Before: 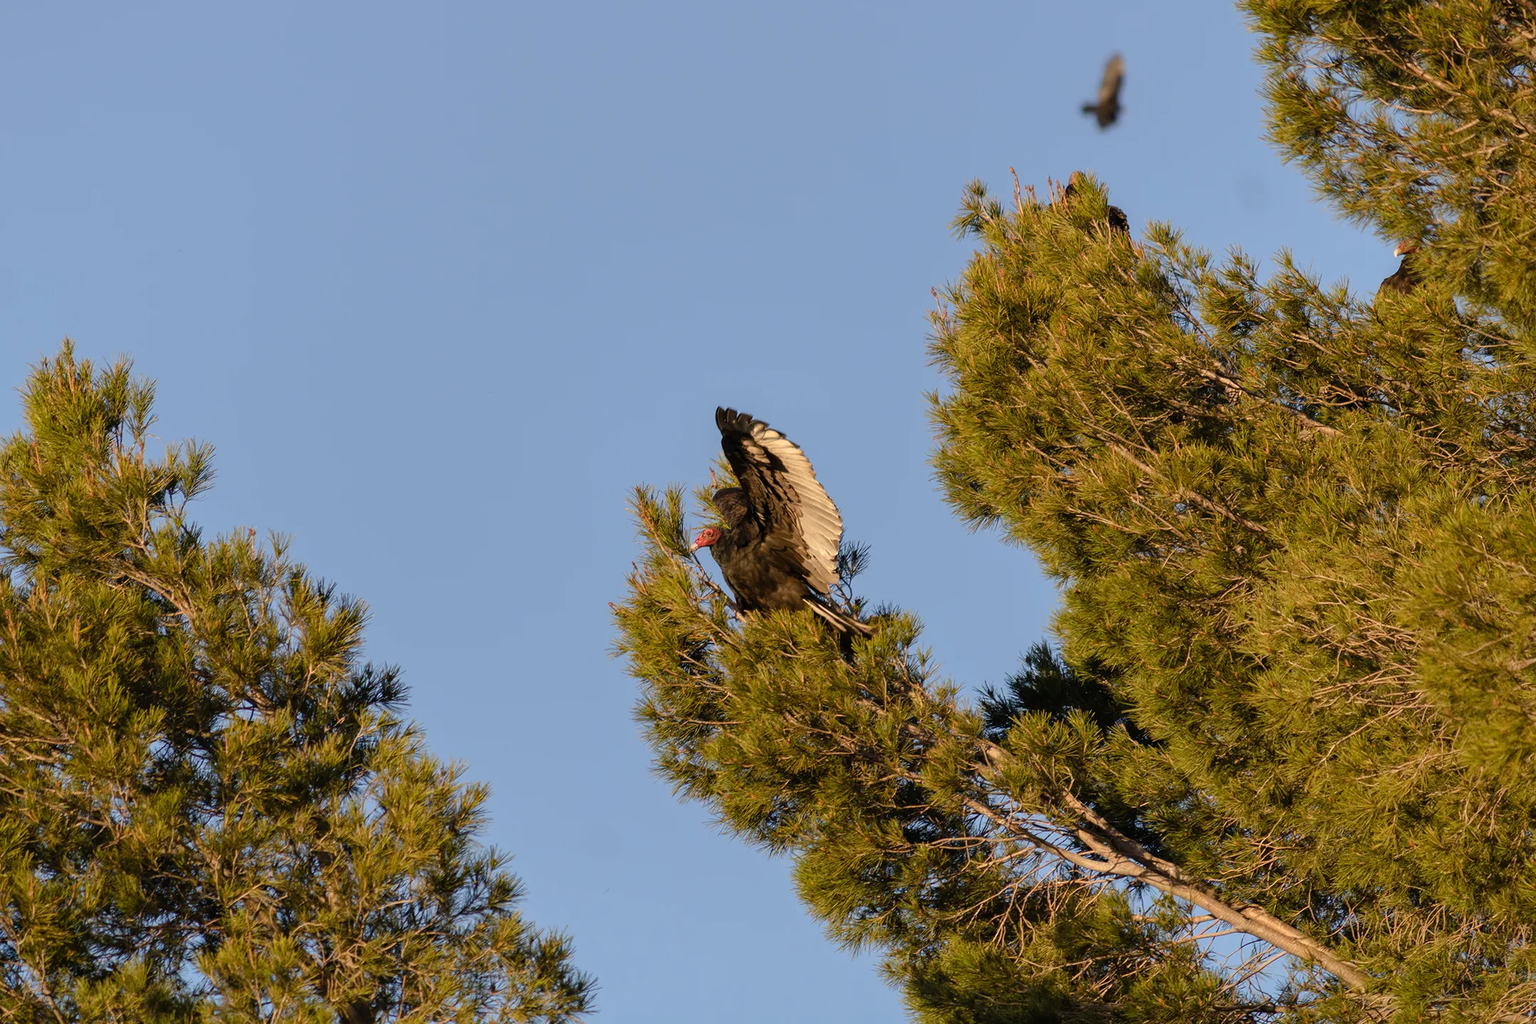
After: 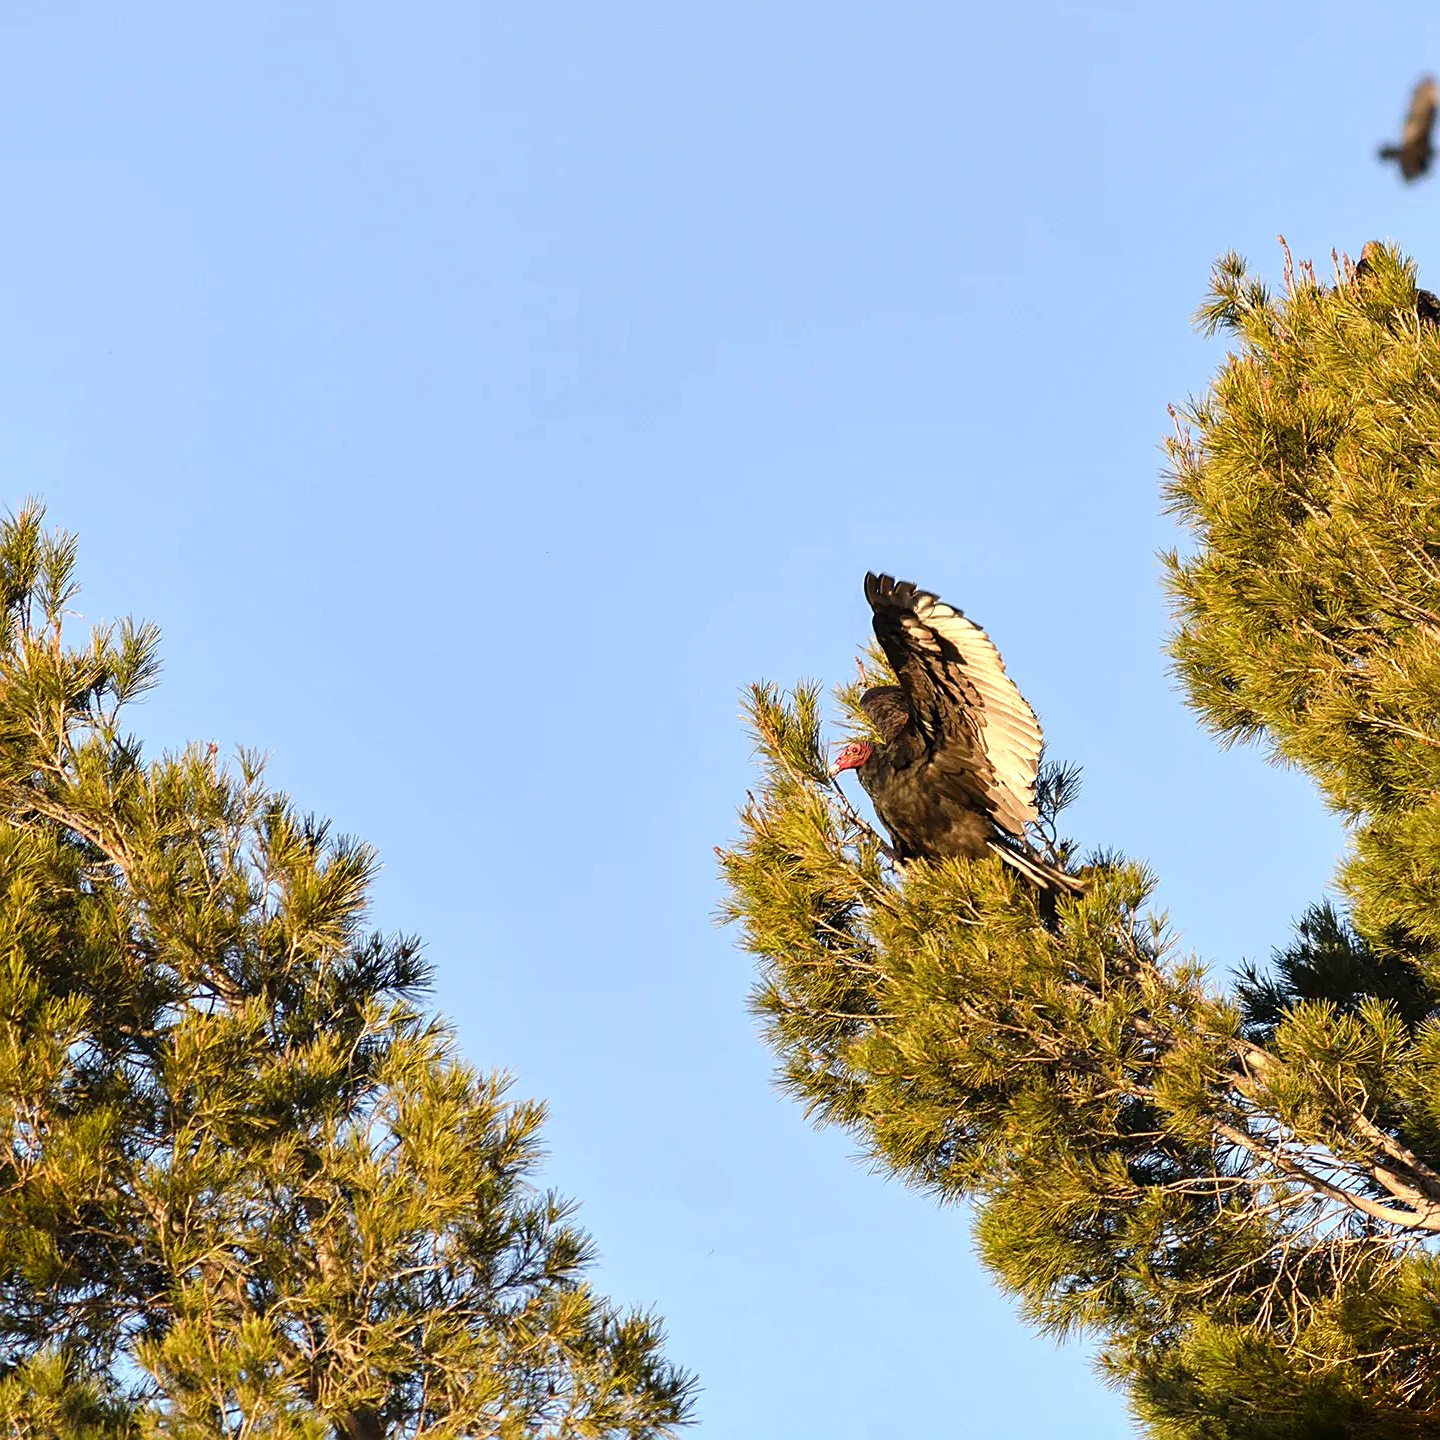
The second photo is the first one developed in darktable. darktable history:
crop and rotate: left 6.617%, right 26.717%
sharpen: on, module defaults
exposure: black level correction 0, exposure 0.95 EV, compensate exposure bias true, compensate highlight preservation false
shadows and highlights: shadows -88.03, highlights -35.45, shadows color adjustment 99.15%, highlights color adjustment 0%, soften with gaussian
